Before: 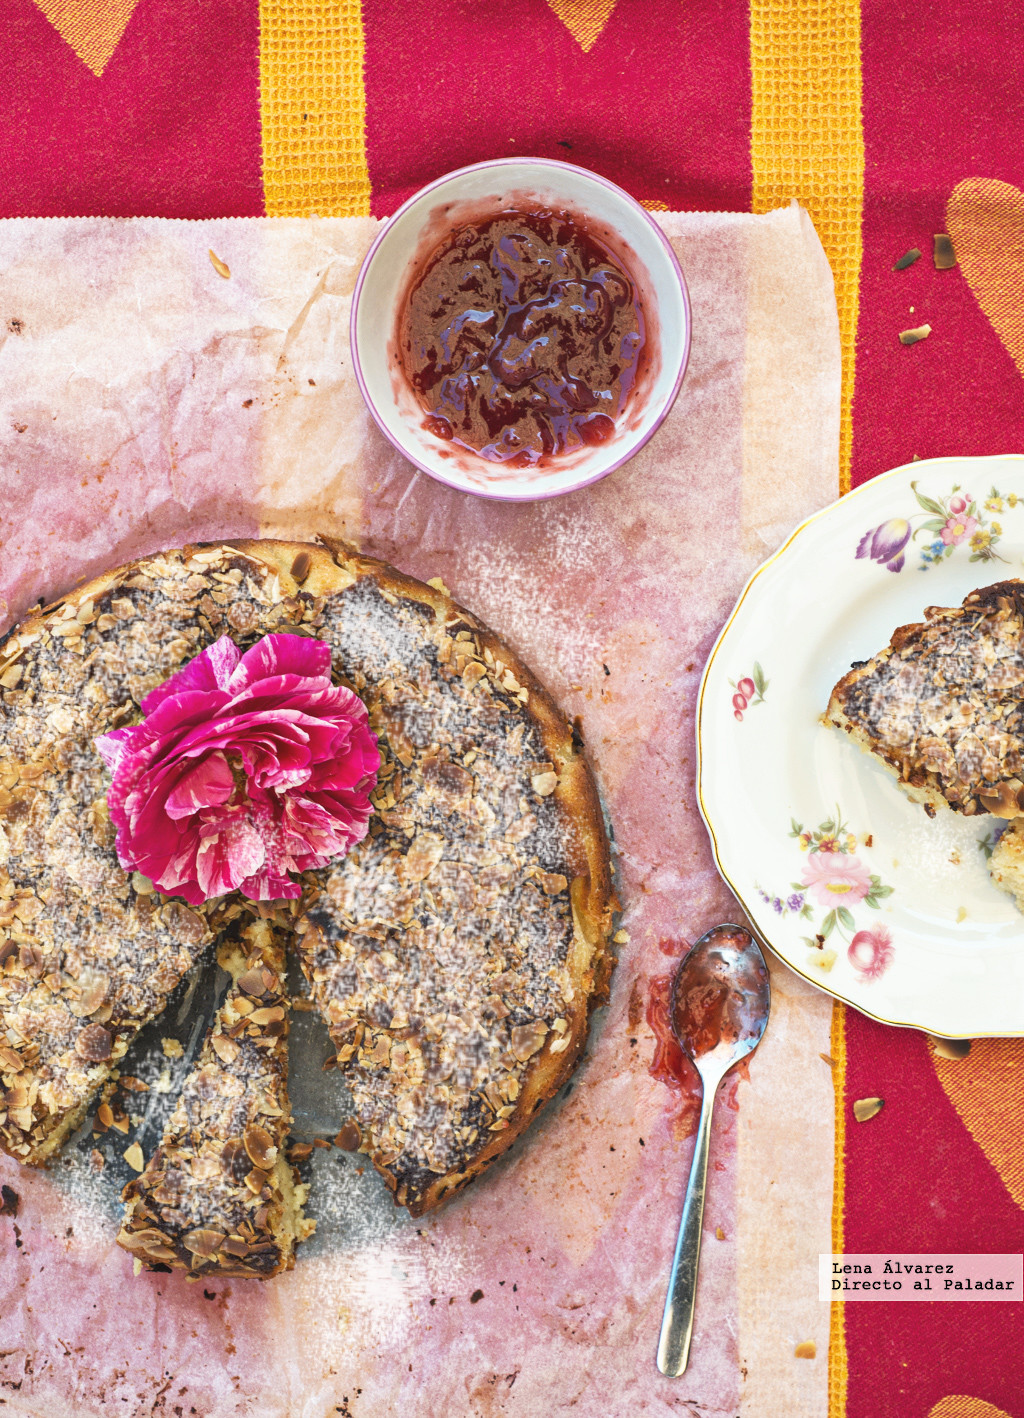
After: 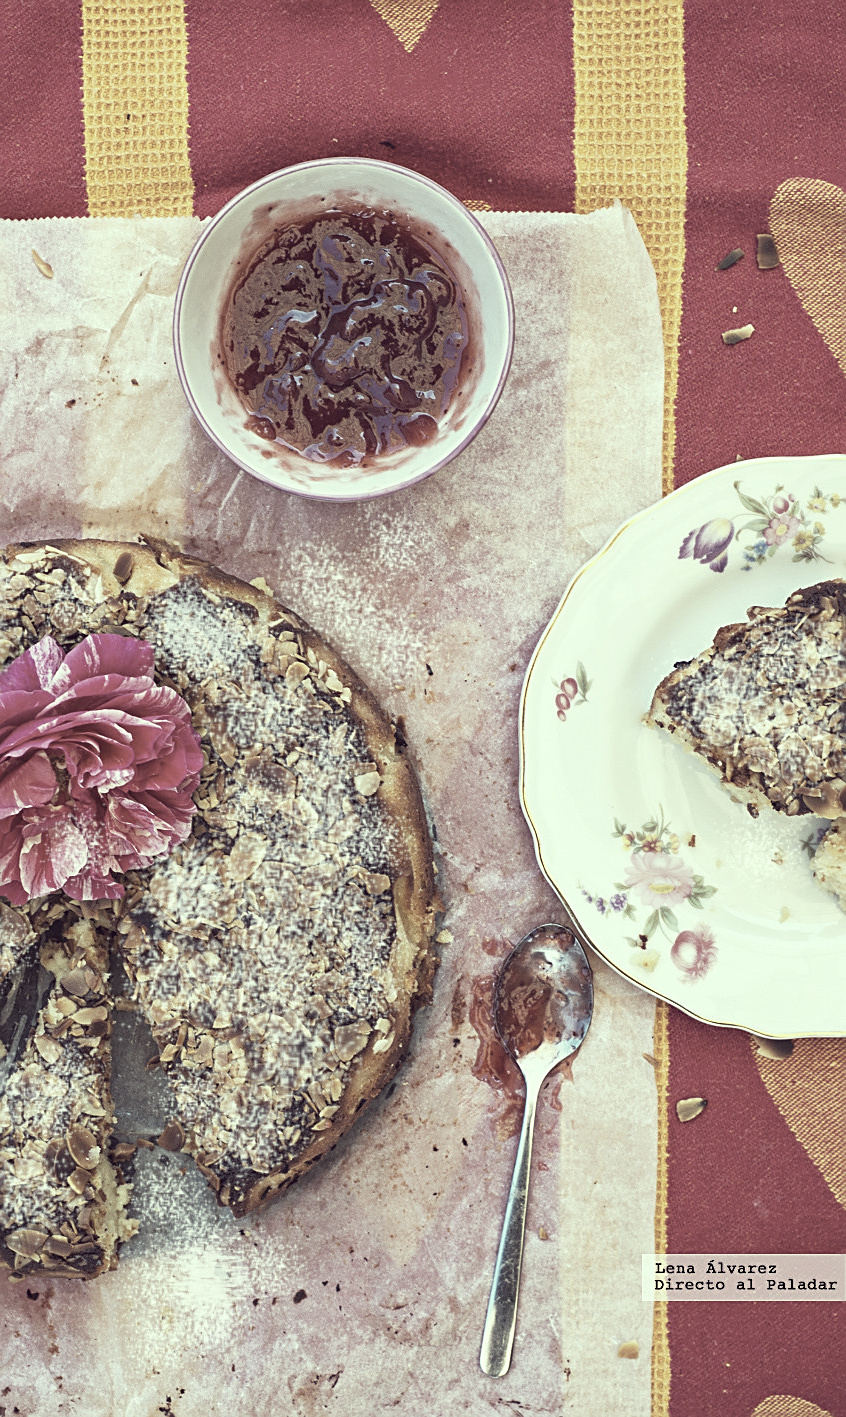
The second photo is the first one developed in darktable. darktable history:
sharpen: on, module defaults
color correction: highlights a* -20.73, highlights b* 20.29, shadows a* 19.72, shadows b* -19.79, saturation 0.418
crop: left 17.355%, bottom 0.048%
